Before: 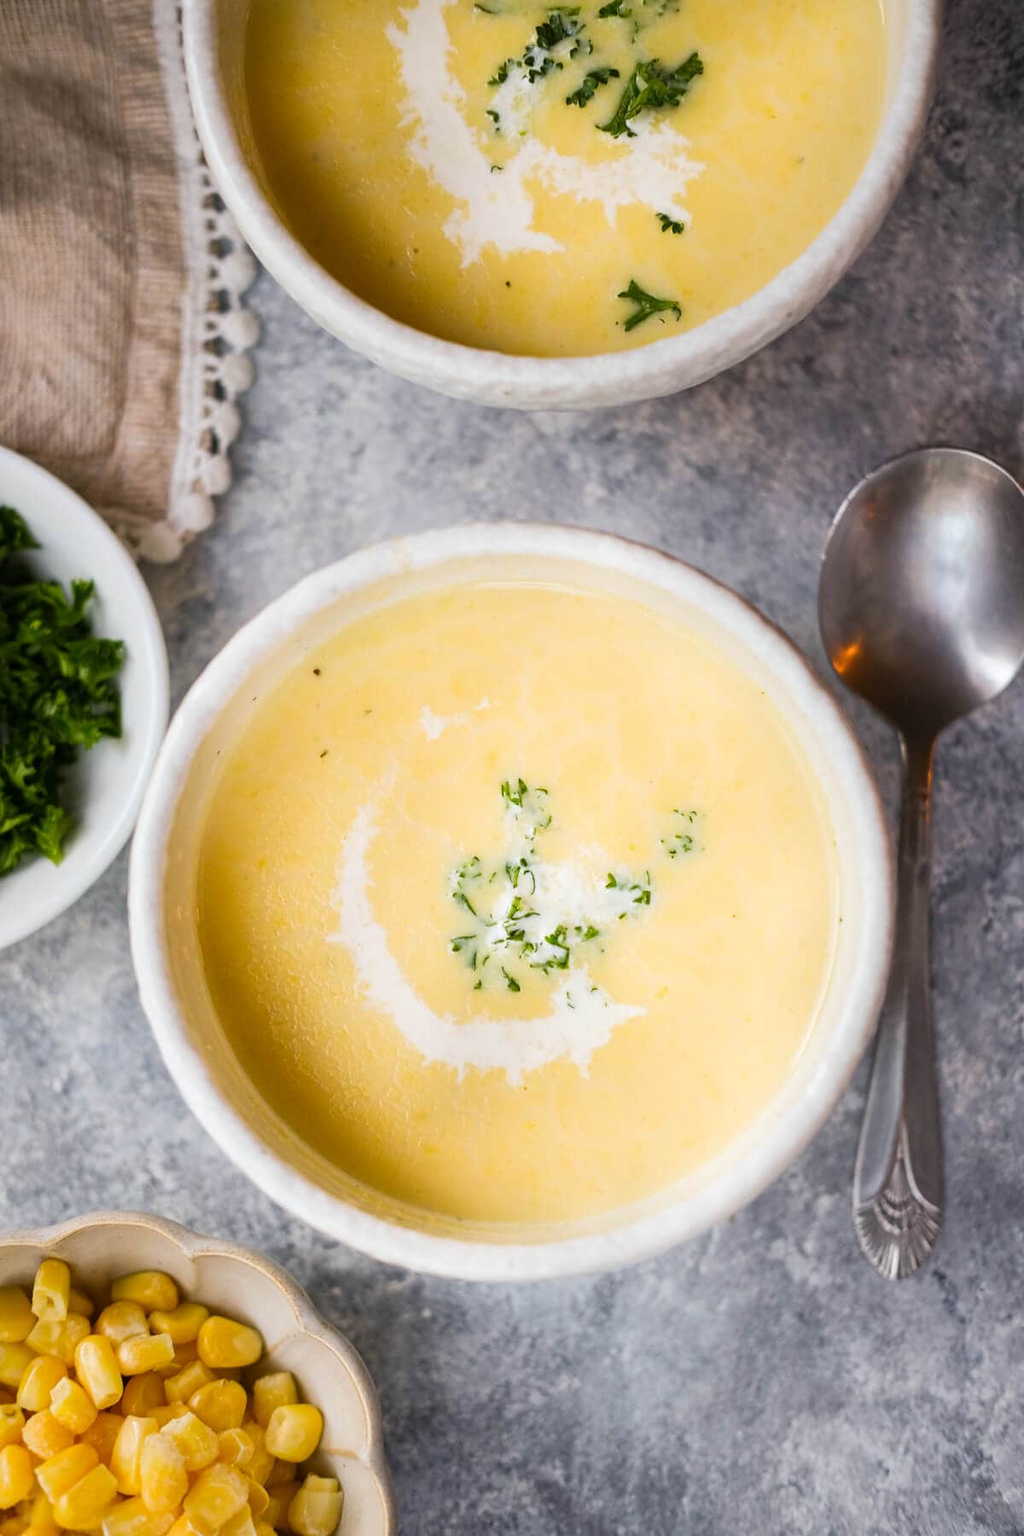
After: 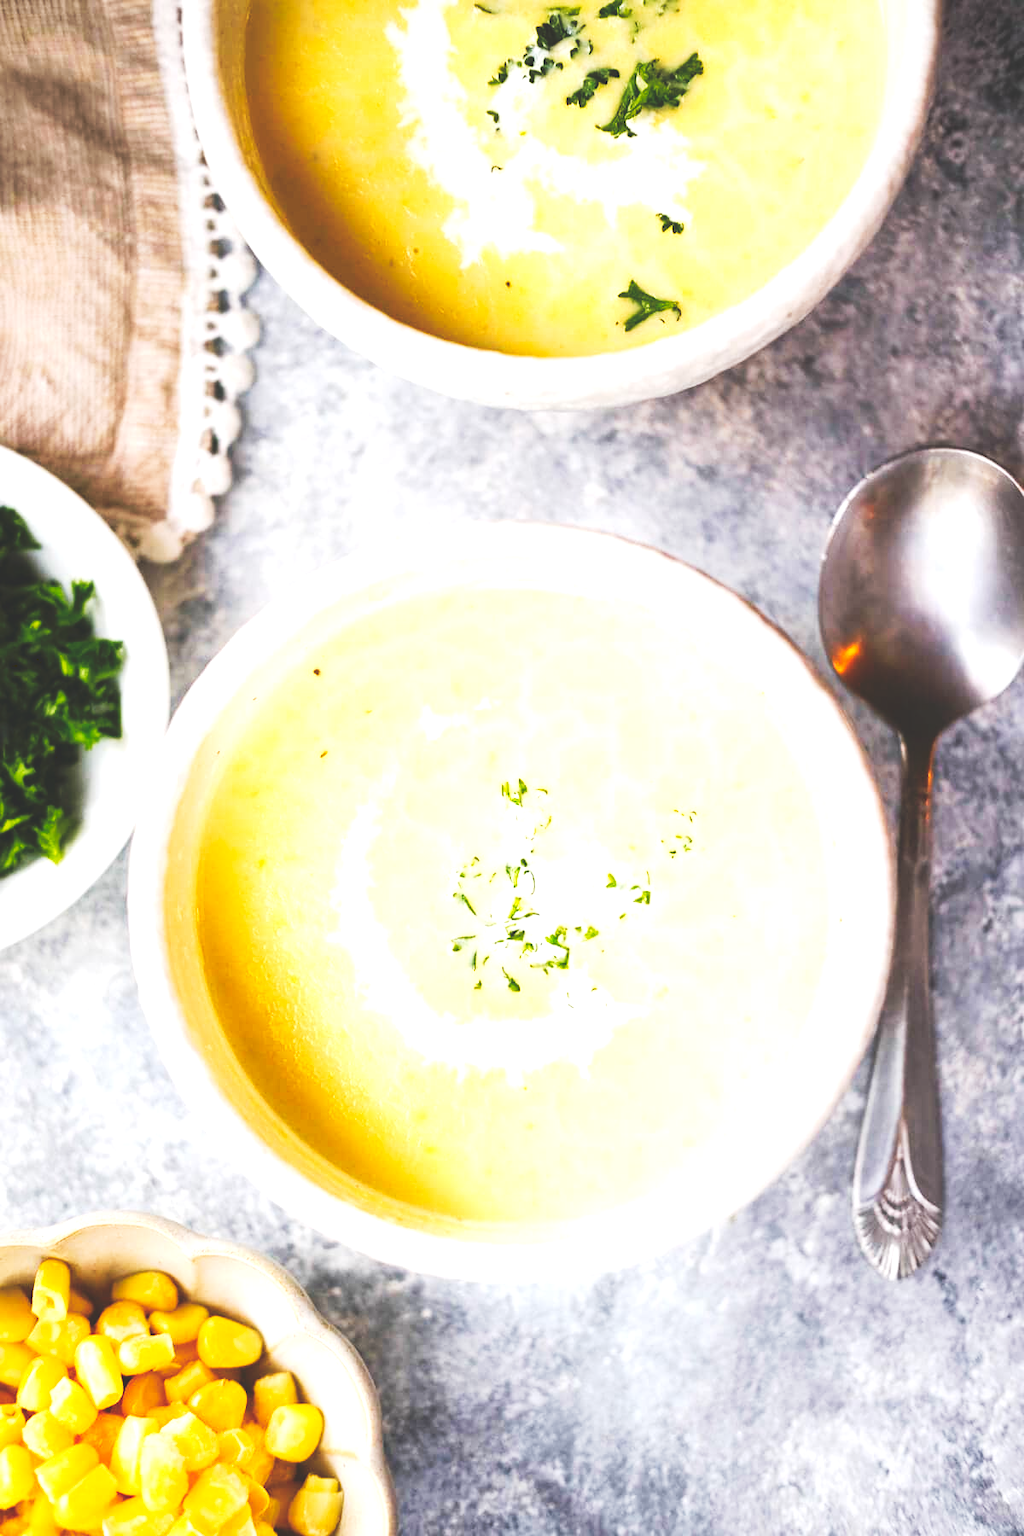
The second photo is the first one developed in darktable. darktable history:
exposure: exposure 1.061 EV, compensate highlight preservation false
tone curve: curves: ch0 [(0, 0) (0.003, 0.183) (0.011, 0.183) (0.025, 0.184) (0.044, 0.188) (0.069, 0.197) (0.1, 0.204) (0.136, 0.212) (0.177, 0.226) (0.224, 0.24) (0.277, 0.273) (0.335, 0.322) (0.399, 0.388) (0.468, 0.468) (0.543, 0.579) (0.623, 0.686) (0.709, 0.792) (0.801, 0.877) (0.898, 0.939) (1, 1)], preserve colors none
